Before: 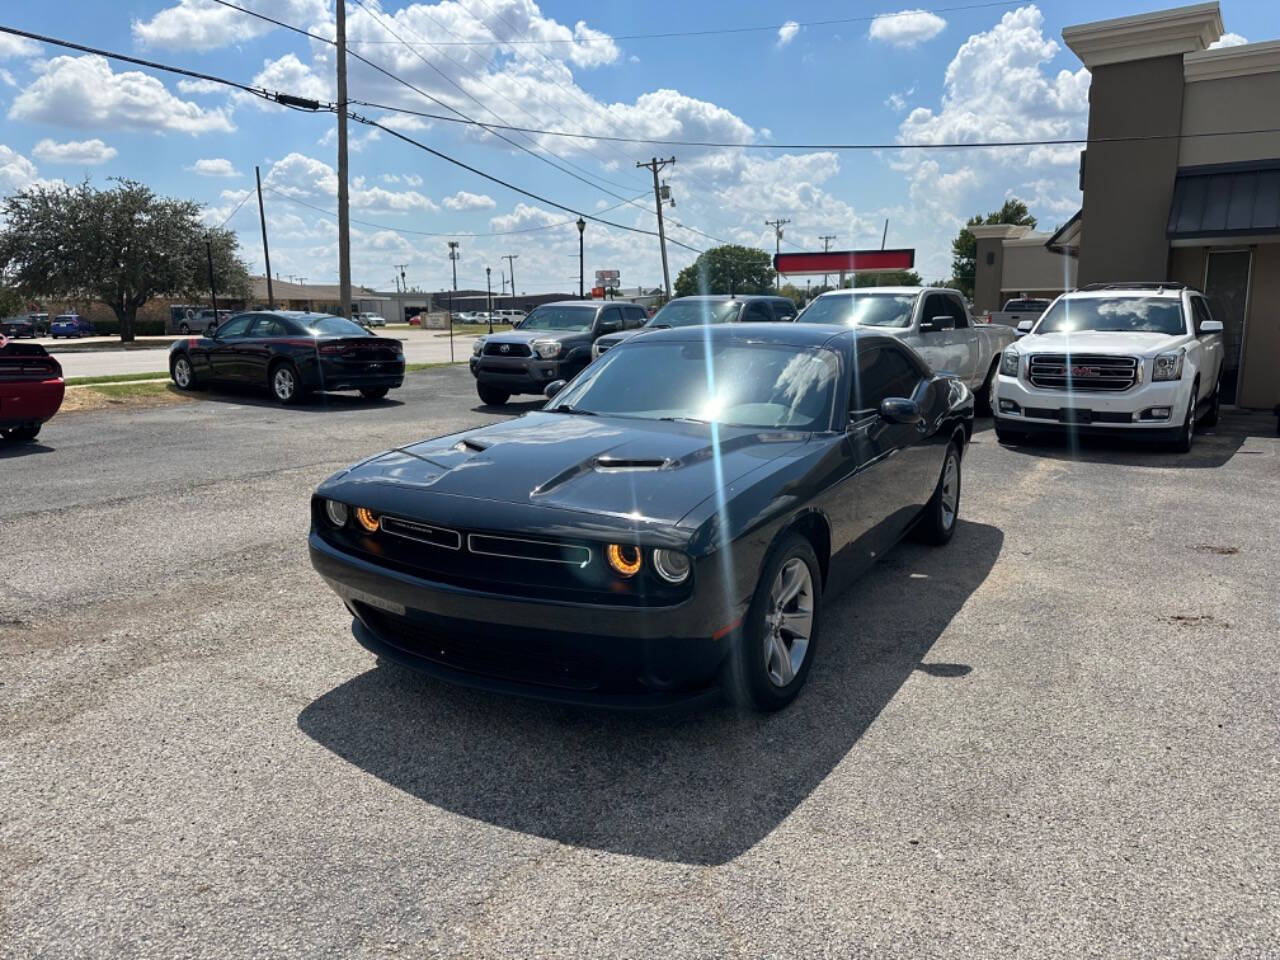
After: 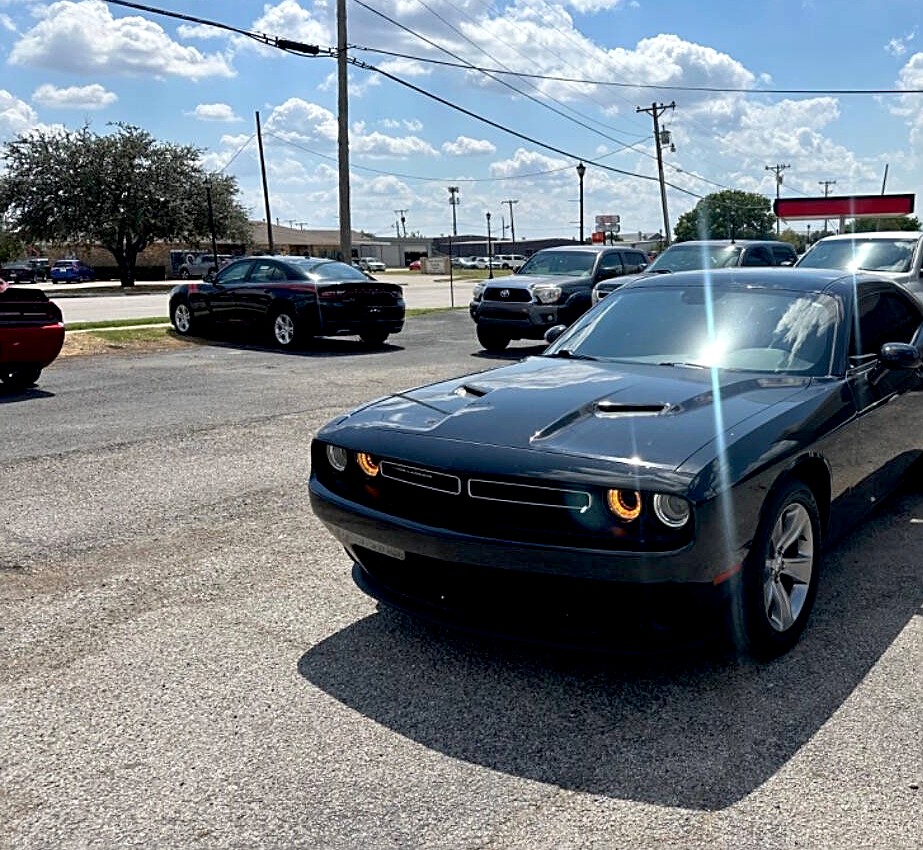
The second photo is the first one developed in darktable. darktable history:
exposure: black level correction 0.009, exposure 0.12 EV, compensate highlight preservation false
crop: top 5.74%, right 27.842%, bottom 5.689%
sharpen: on, module defaults
tone equalizer: mask exposure compensation -0.499 EV
